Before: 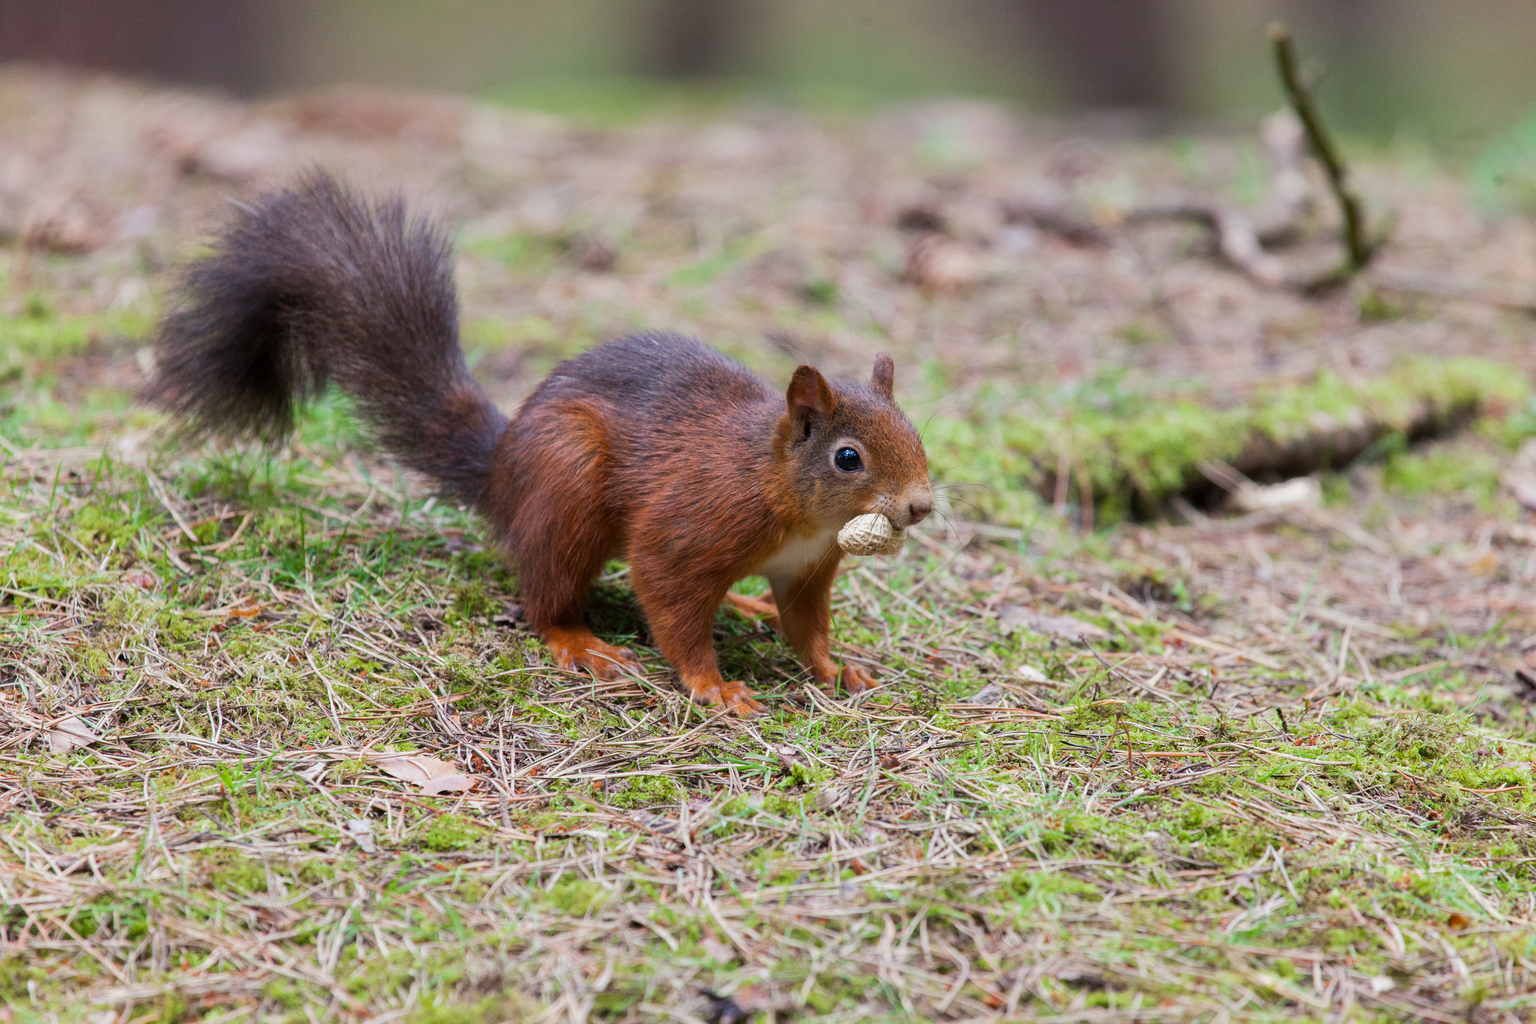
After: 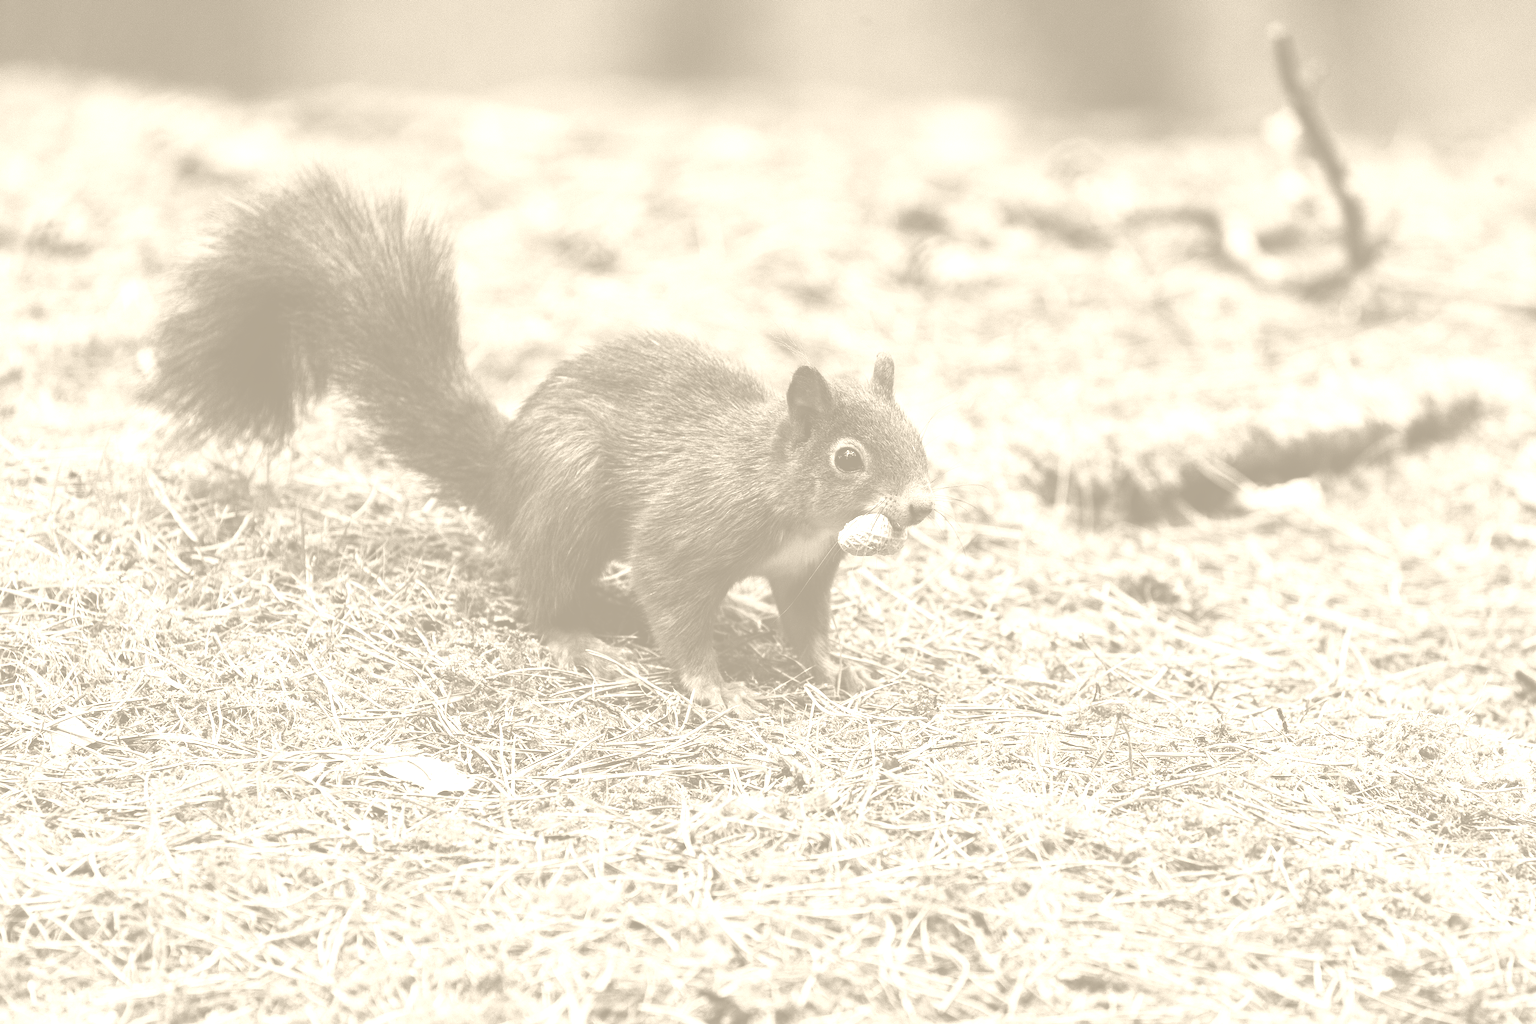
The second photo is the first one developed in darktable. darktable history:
haze removal: compatibility mode true, adaptive false
white balance: red 1.004, blue 1.024
shadows and highlights: shadows 29.32, highlights -29.32, low approximation 0.01, soften with gaussian
colorize: hue 36°, saturation 71%, lightness 80.79%
sharpen: amount 0.2
contrast brightness saturation: contrast 0.24, brightness -0.24, saturation 0.14
